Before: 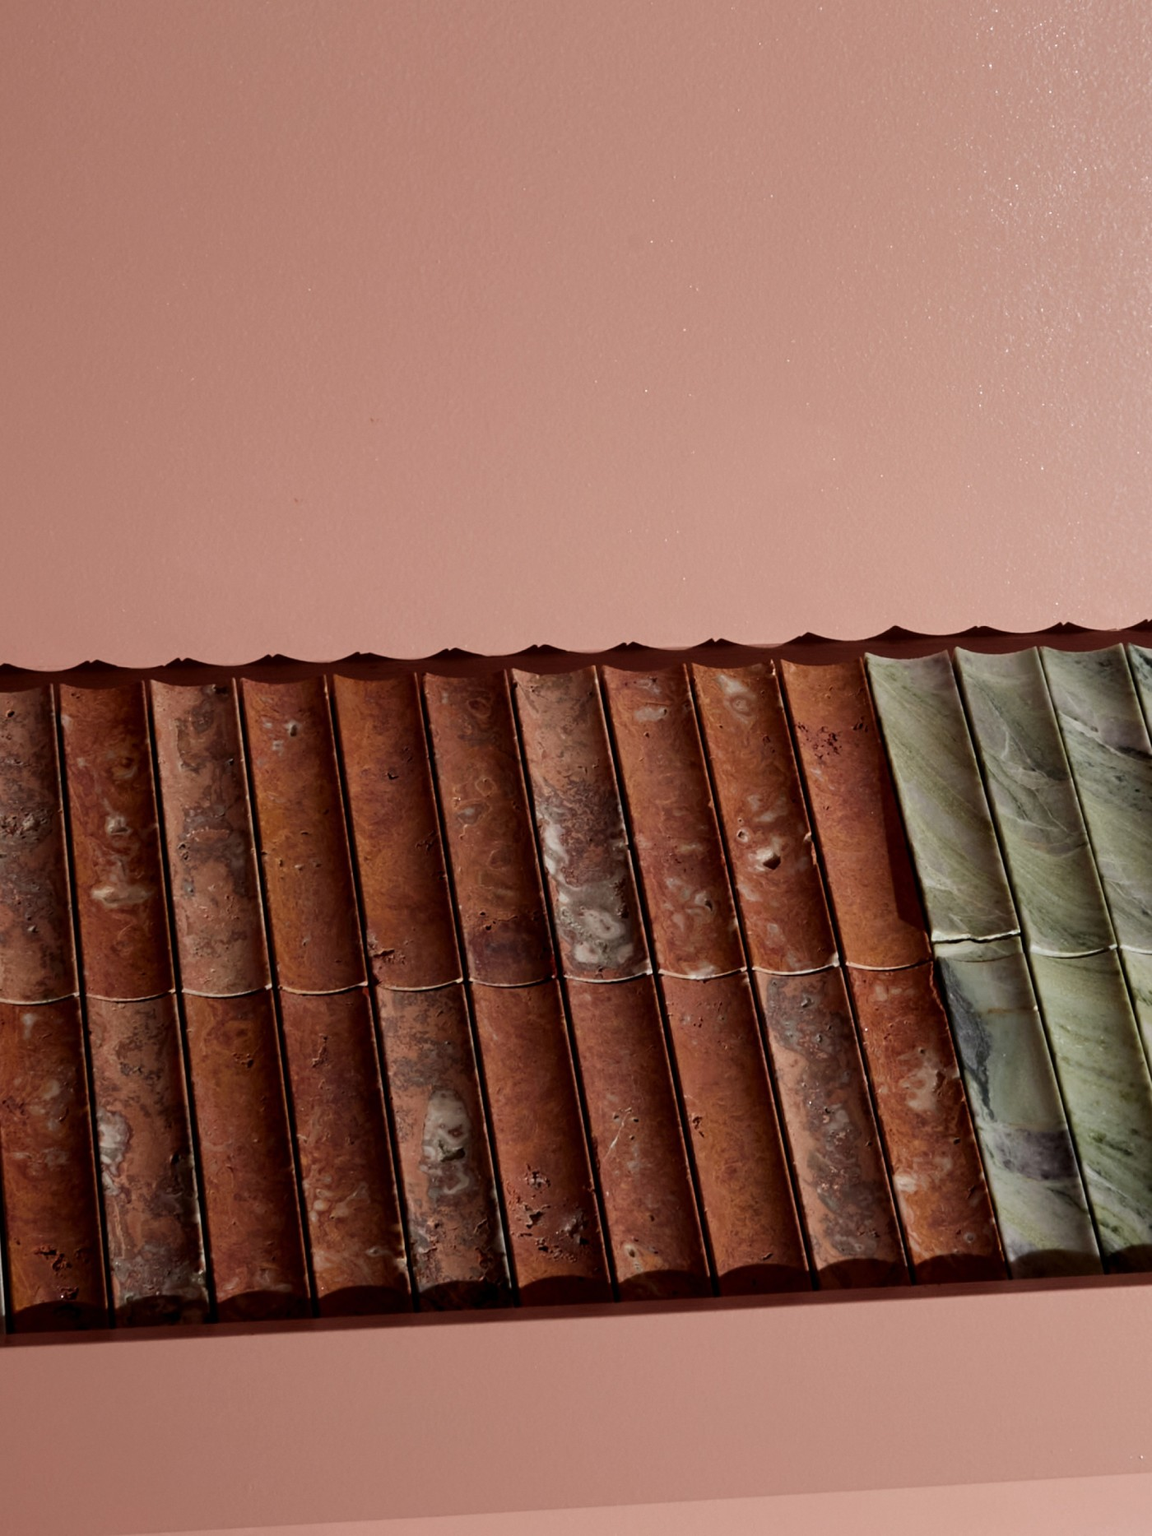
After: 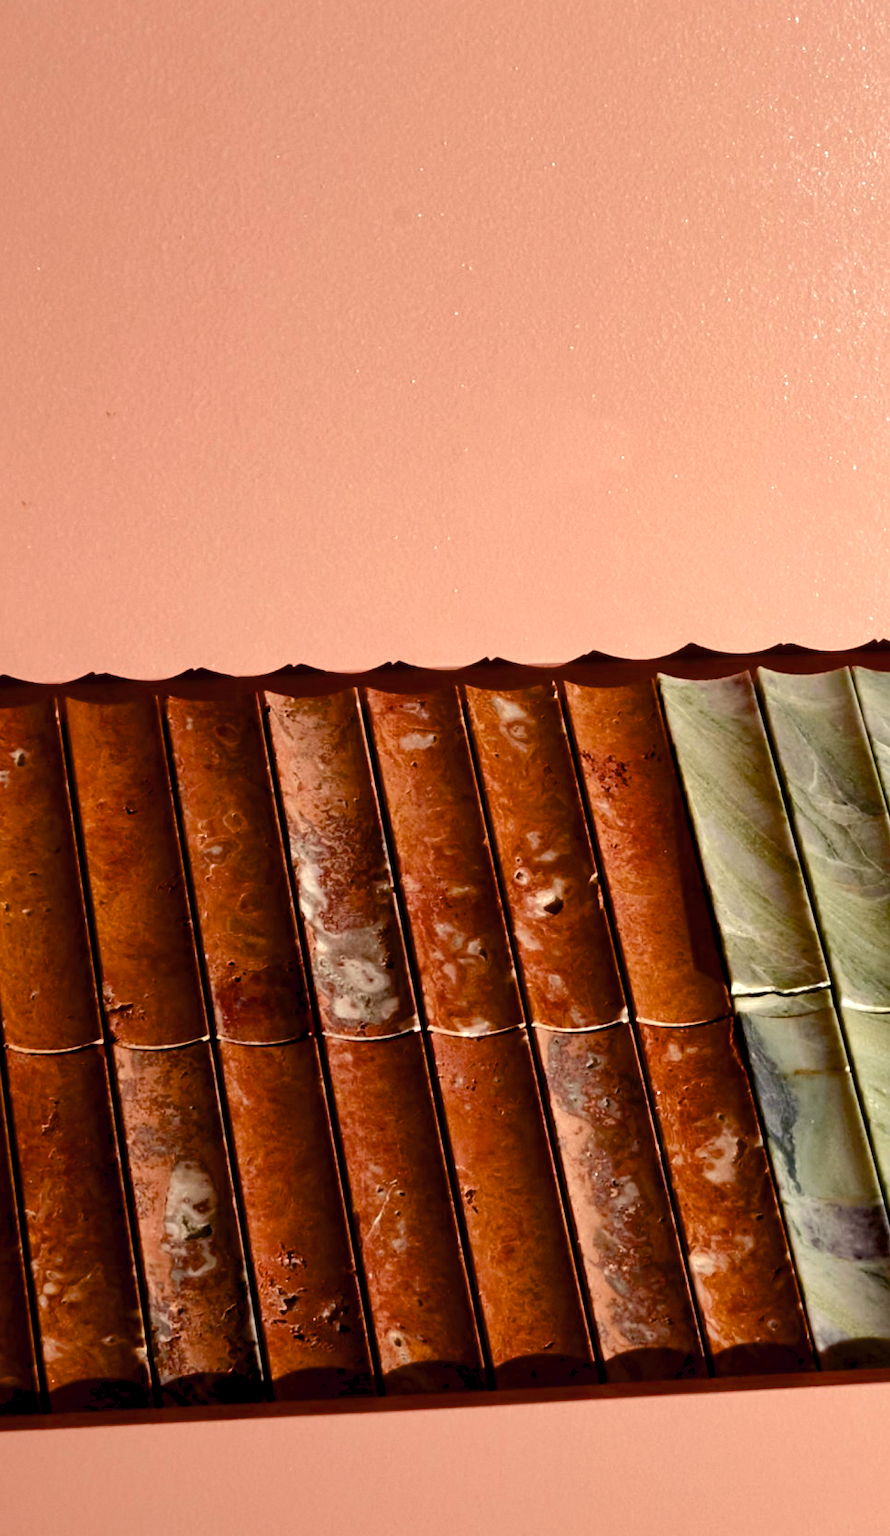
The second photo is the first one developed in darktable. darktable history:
crop and rotate: left 23.911%, top 3.164%, right 6.628%, bottom 7.035%
exposure: black level correction 0, exposure 0.901 EV, compensate highlight preservation false
shadows and highlights: shadows 30.13
color balance rgb: highlights gain › chroma 2.983%, highlights gain › hue 77.29°, global offset › luminance -0.487%, perceptual saturation grading › global saturation 25.609%, perceptual saturation grading › highlights -27.856%, perceptual saturation grading › shadows 34.23%, saturation formula JzAzBz (2021)
